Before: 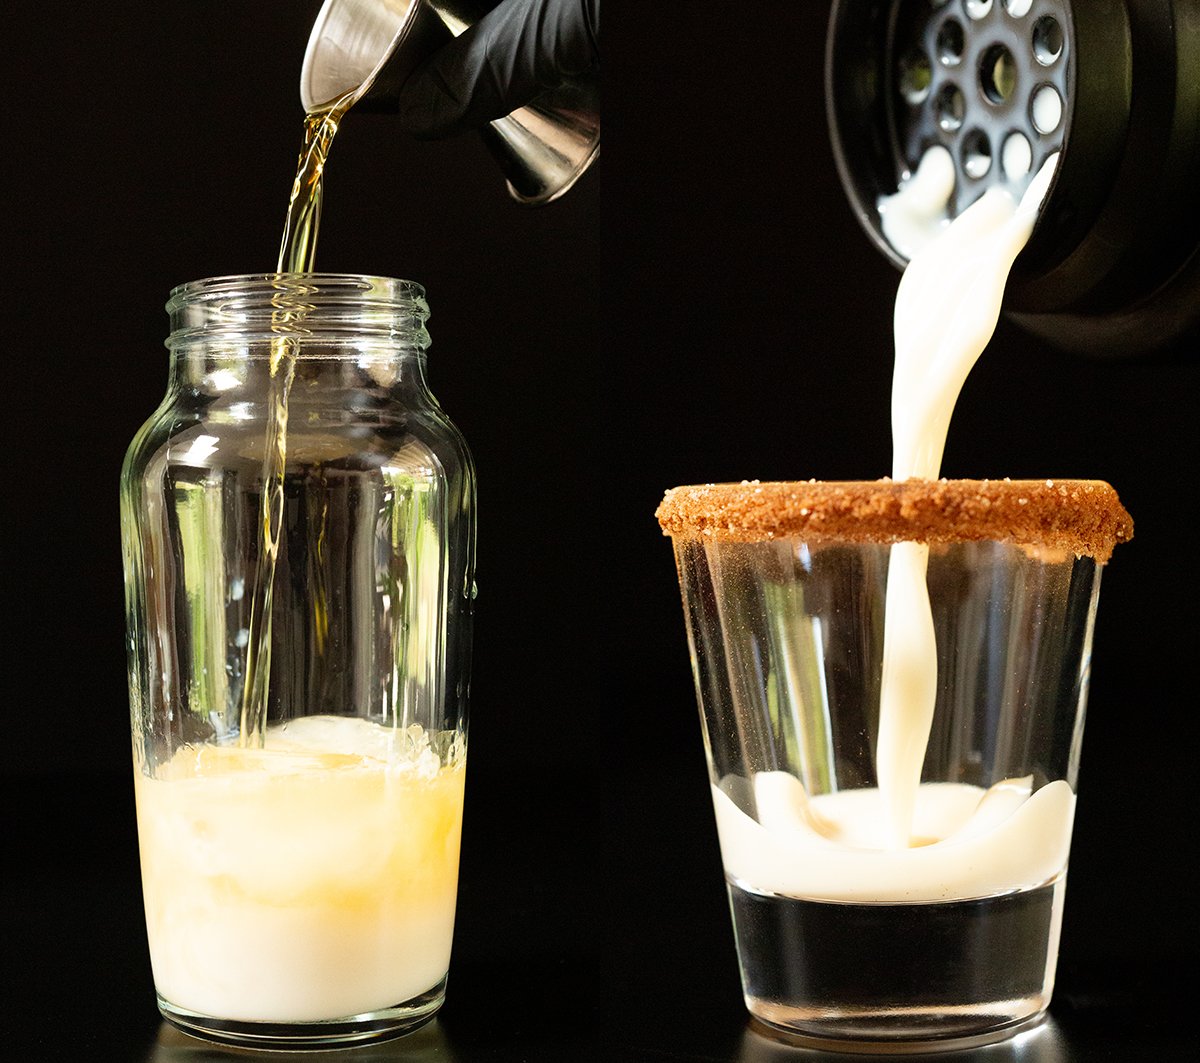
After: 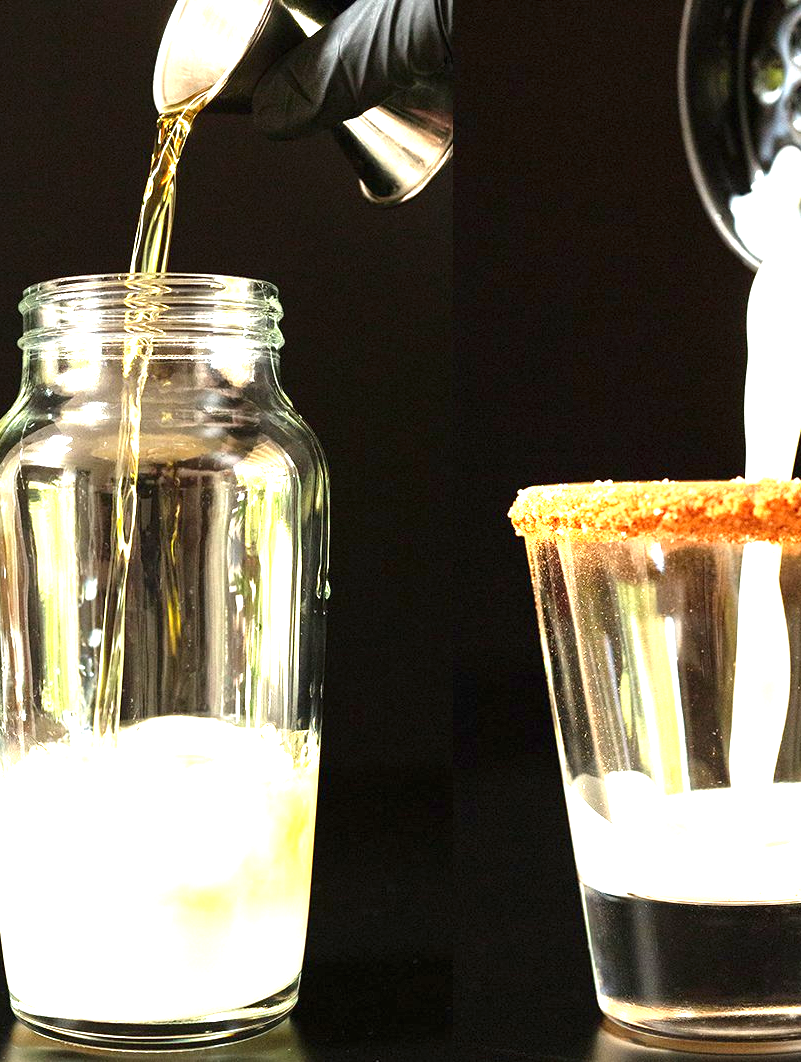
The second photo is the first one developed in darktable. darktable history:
exposure: black level correction 0, exposure 1.67 EV, compensate highlight preservation false
crop and rotate: left 12.256%, right 20.921%
